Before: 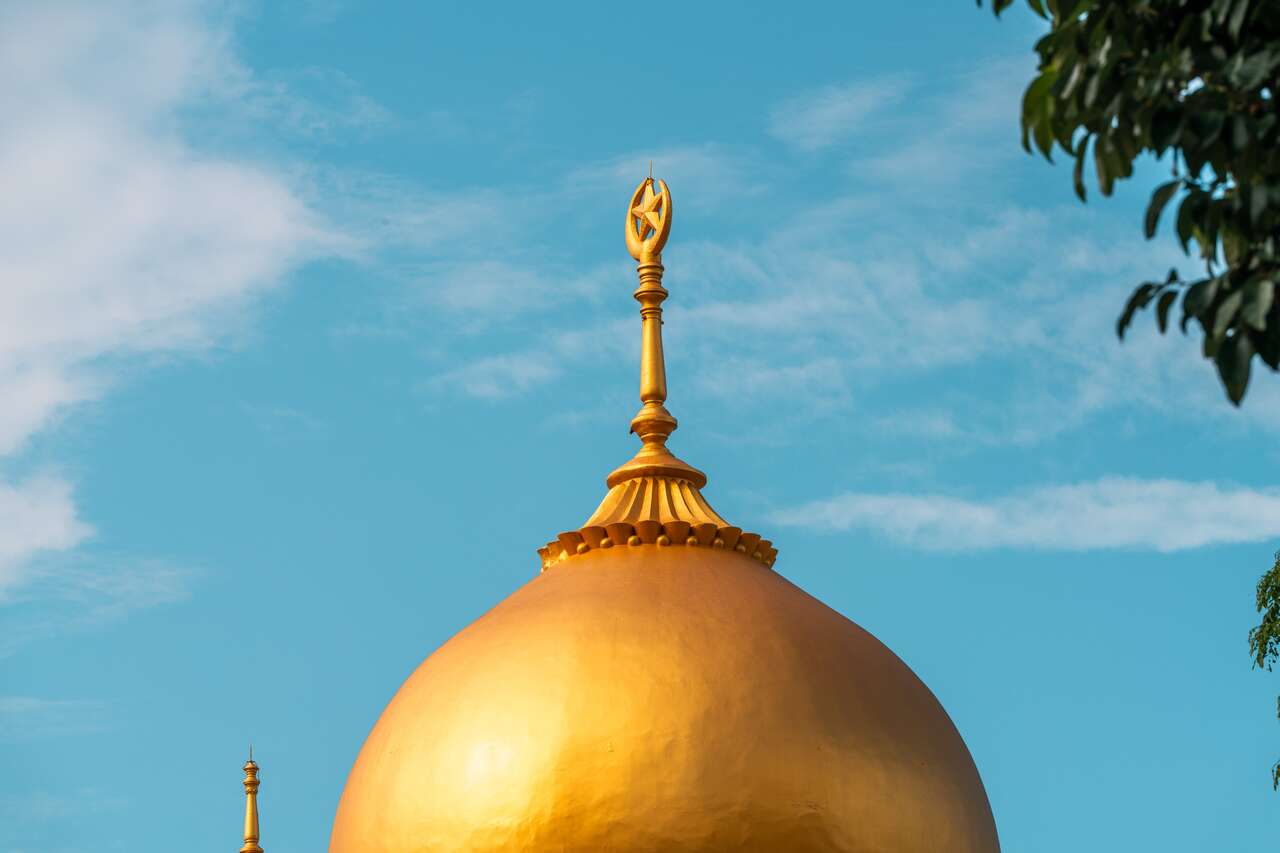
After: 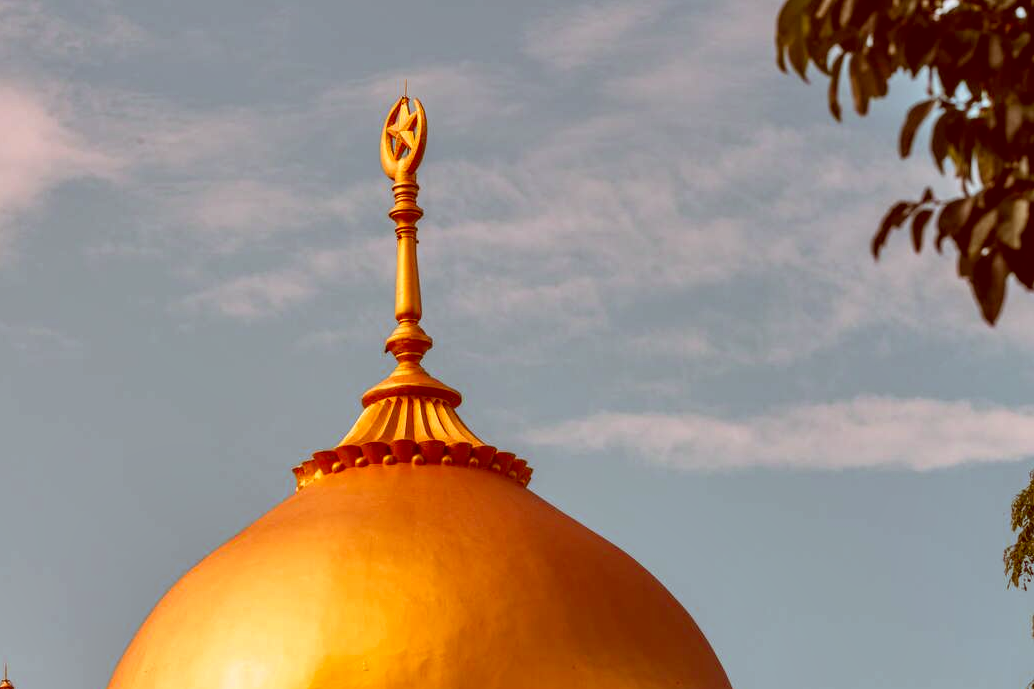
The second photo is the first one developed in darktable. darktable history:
crop: left 19.159%, top 9.58%, bottom 9.58%
contrast brightness saturation: saturation 0.18
color correction: highlights a* 9.03, highlights b* 8.71, shadows a* 40, shadows b* 40, saturation 0.8
shadows and highlights: low approximation 0.01, soften with gaussian
